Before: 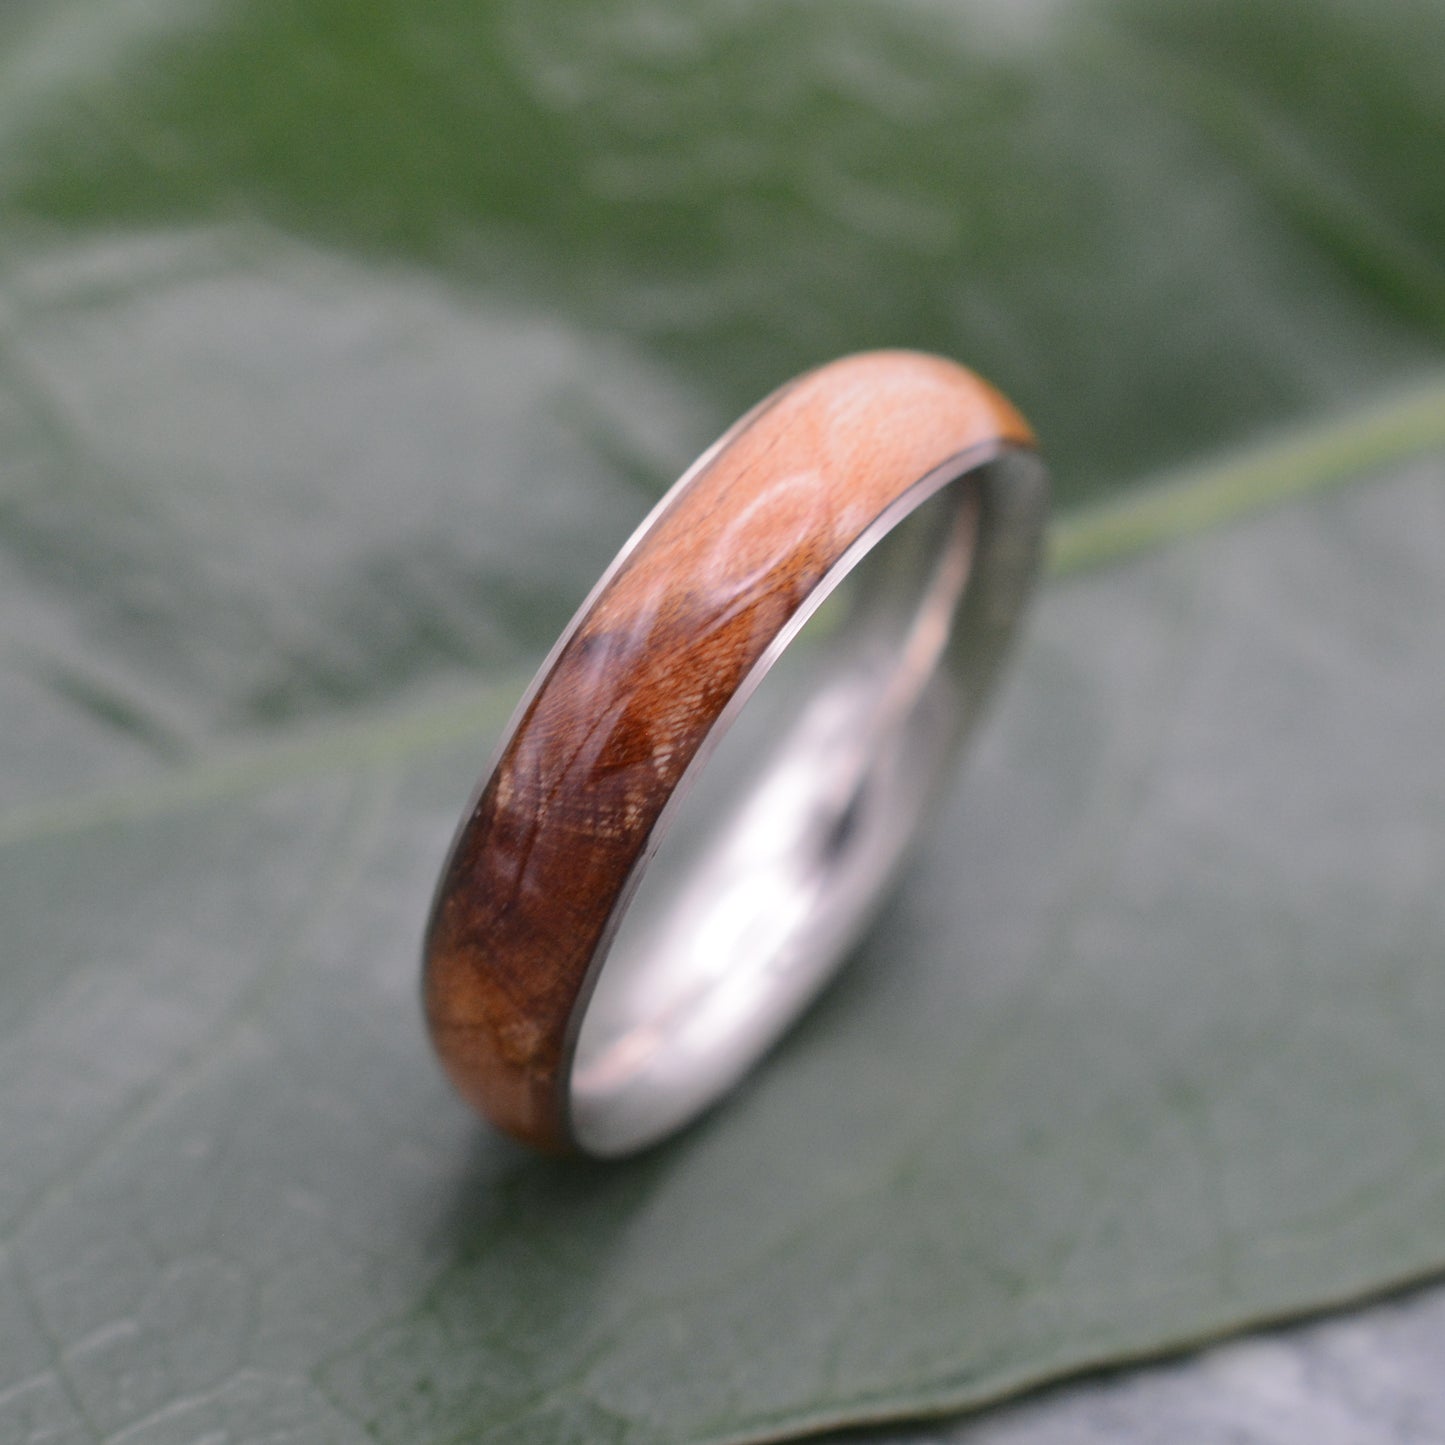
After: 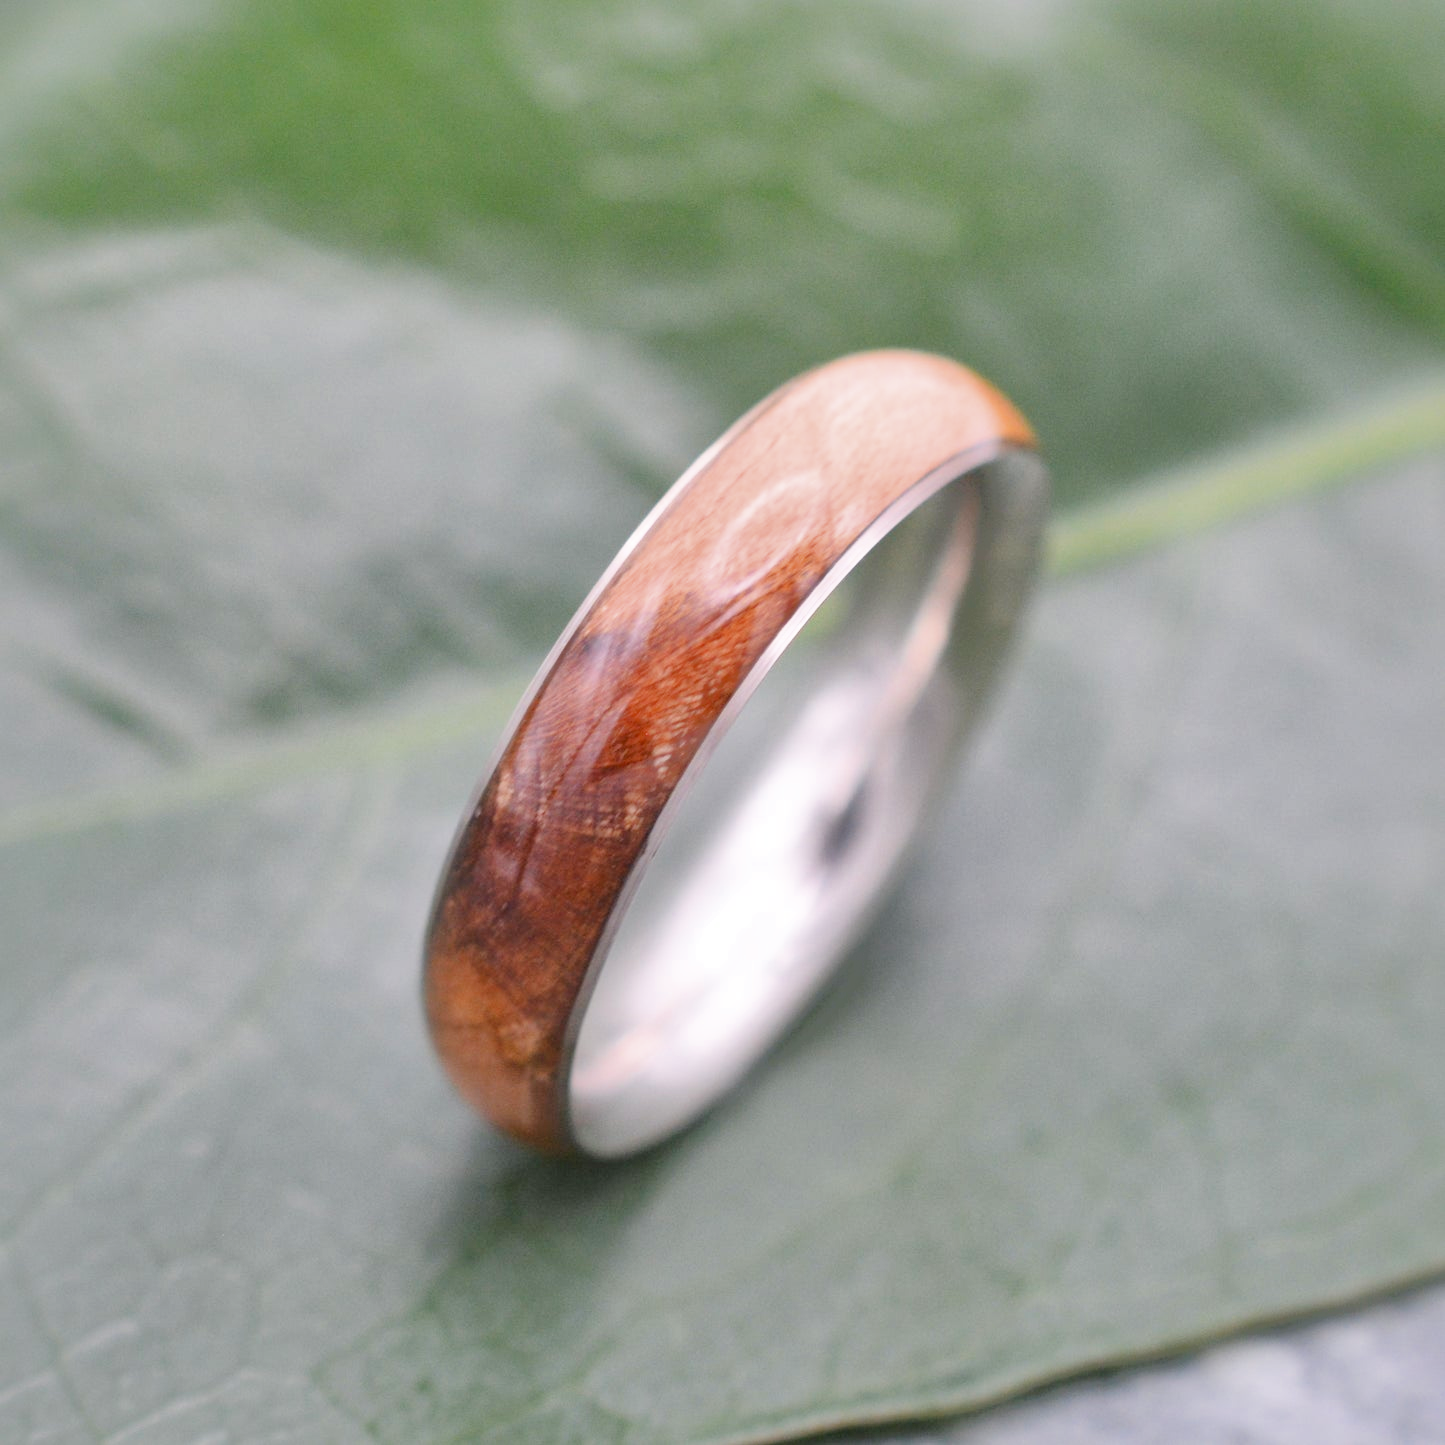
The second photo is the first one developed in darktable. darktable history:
filmic rgb: white relative exposure 3.9 EV, hardness 4.26
shadows and highlights: shadows 40, highlights -60
exposure: black level correction 0.001, exposure 1.398 EV, compensate exposure bias true, compensate highlight preservation false
